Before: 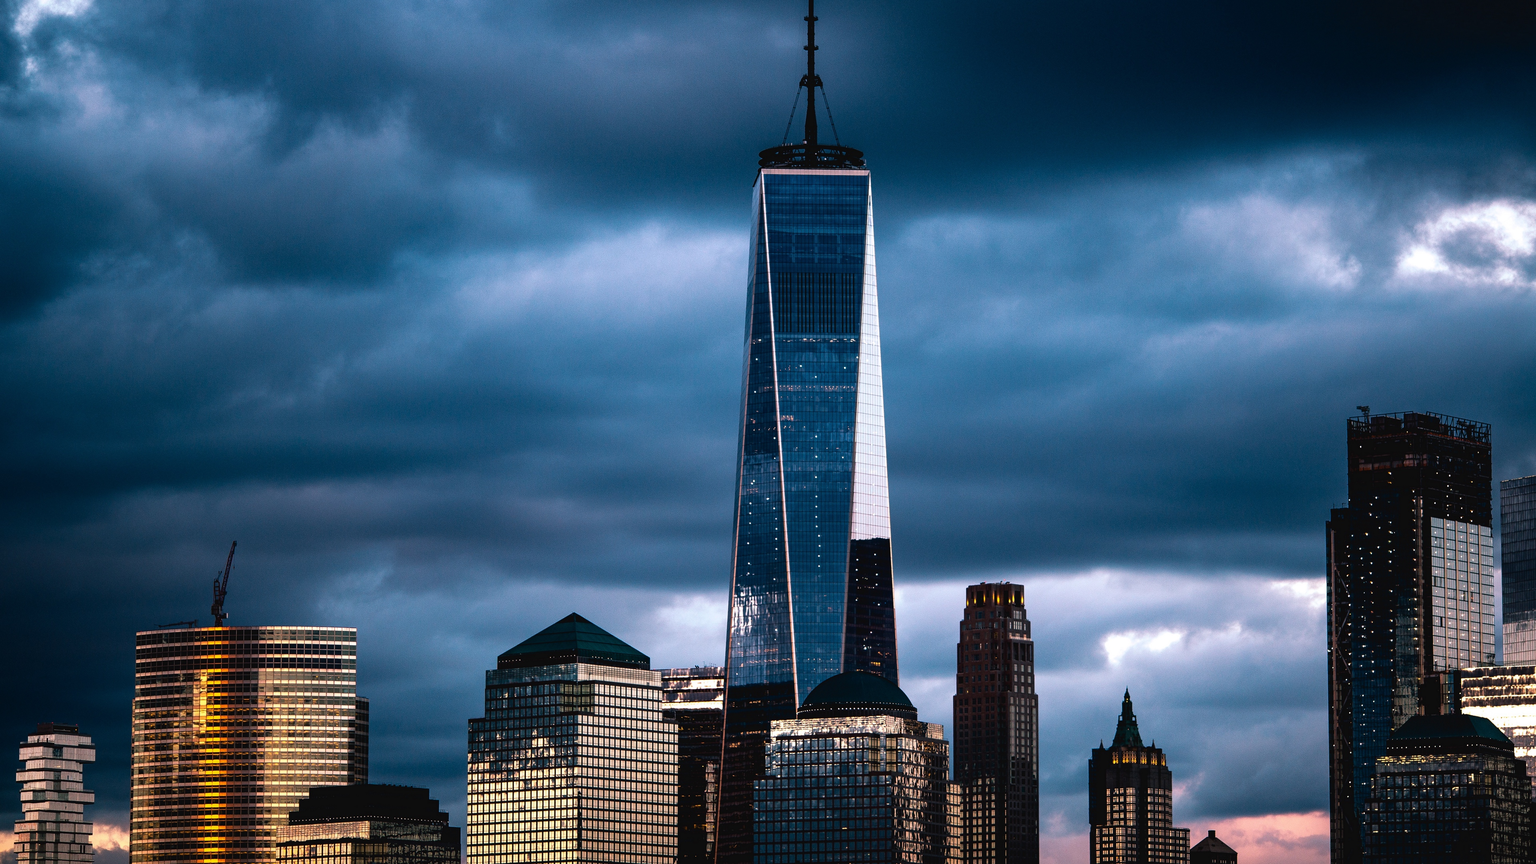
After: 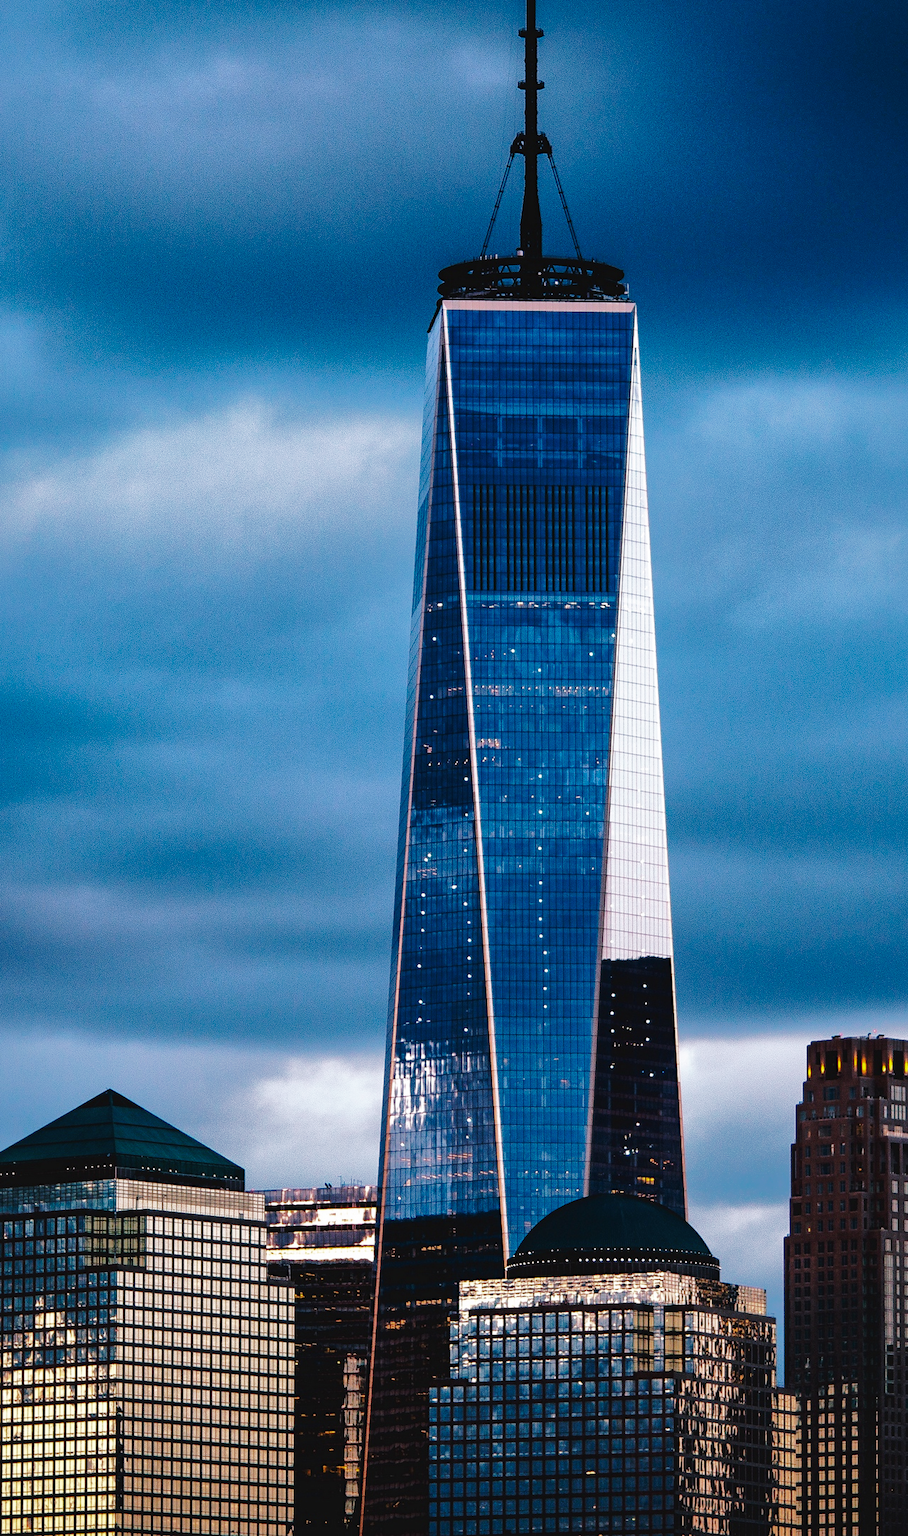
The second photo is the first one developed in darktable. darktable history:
crop: left 33.36%, right 33.36%
shadows and highlights: shadows 38.43, highlights -74.54
base curve: curves: ch0 [(0, 0) (0.028, 0.03) (0.121, 0.232) (0.46, 0.748) (0.859, 0.968) (1, 1)], preserve colors none
